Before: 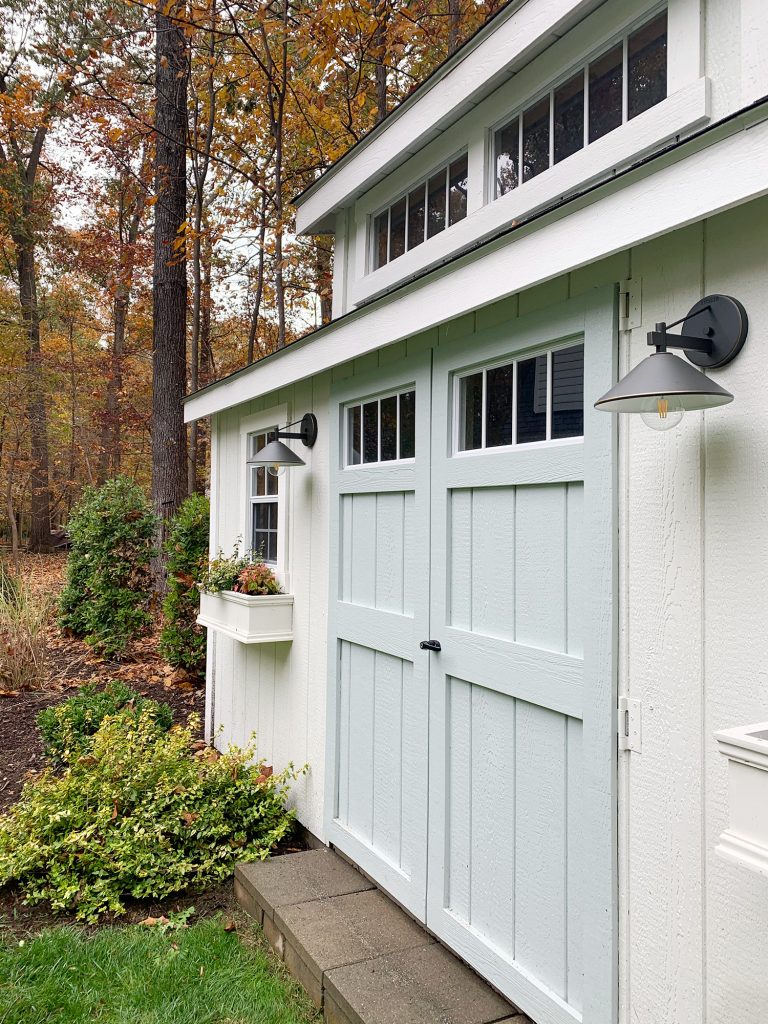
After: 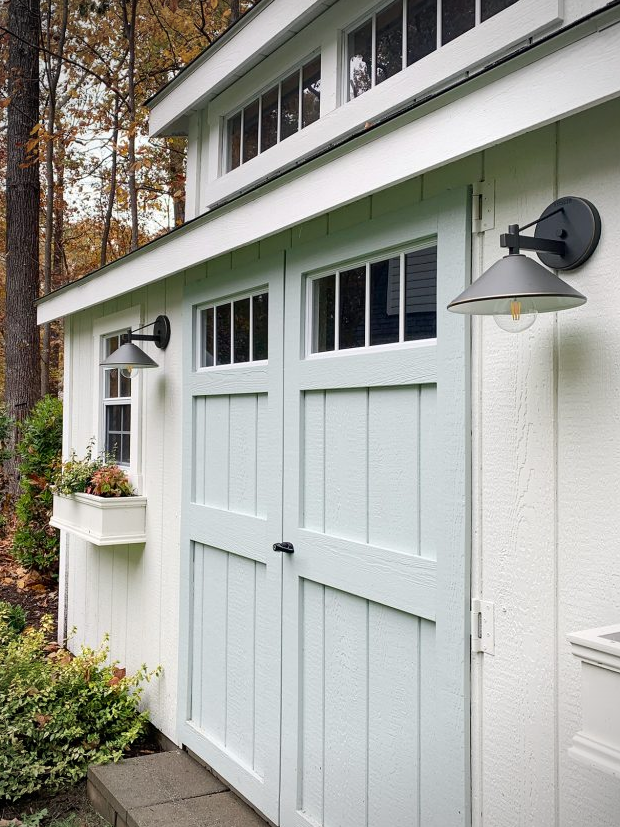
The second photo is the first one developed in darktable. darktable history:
crop: left 19.159%, top 9.58%, bottom 9.58%
vignetting: unbound false
